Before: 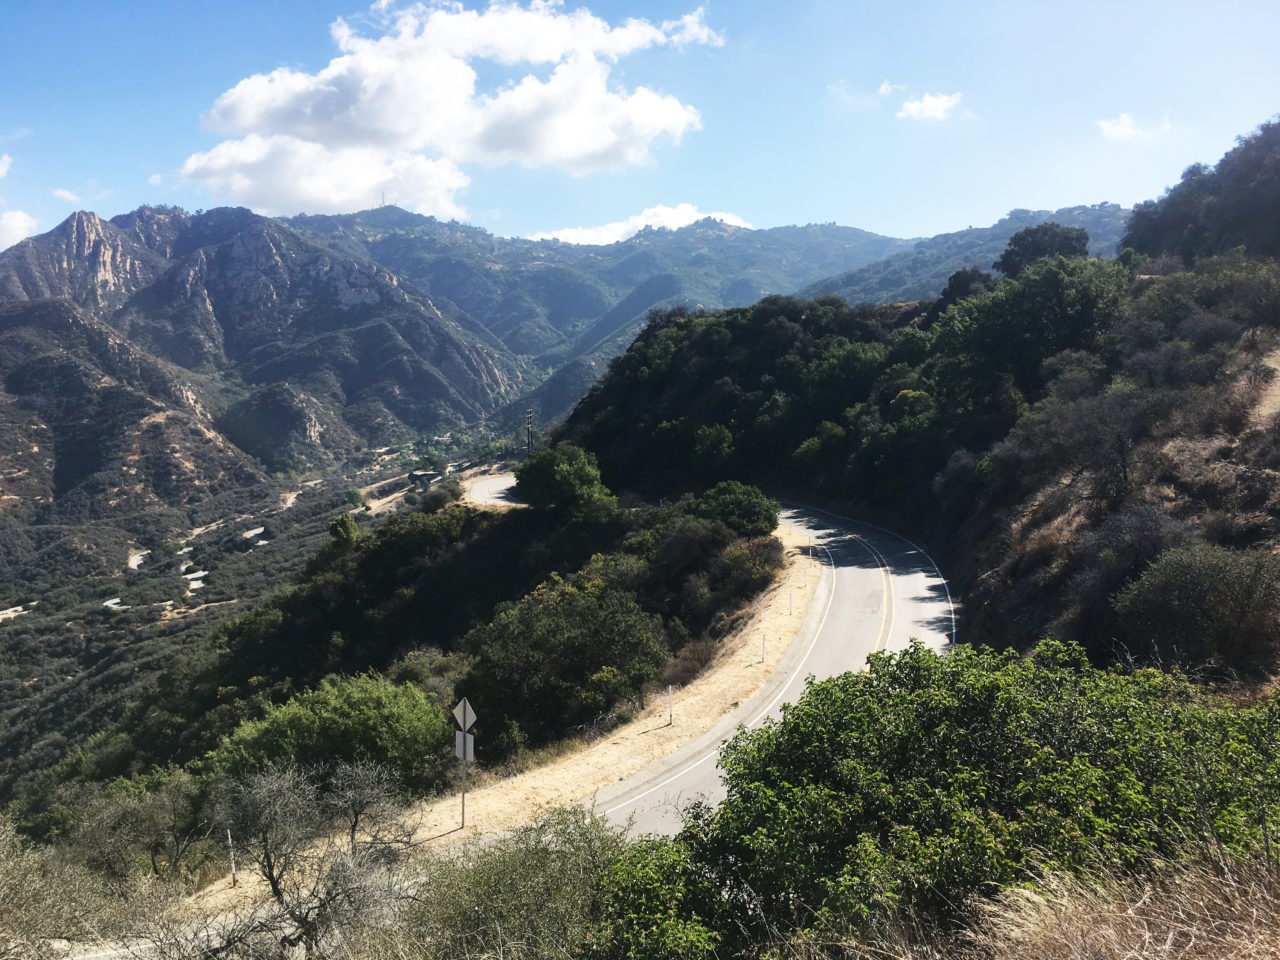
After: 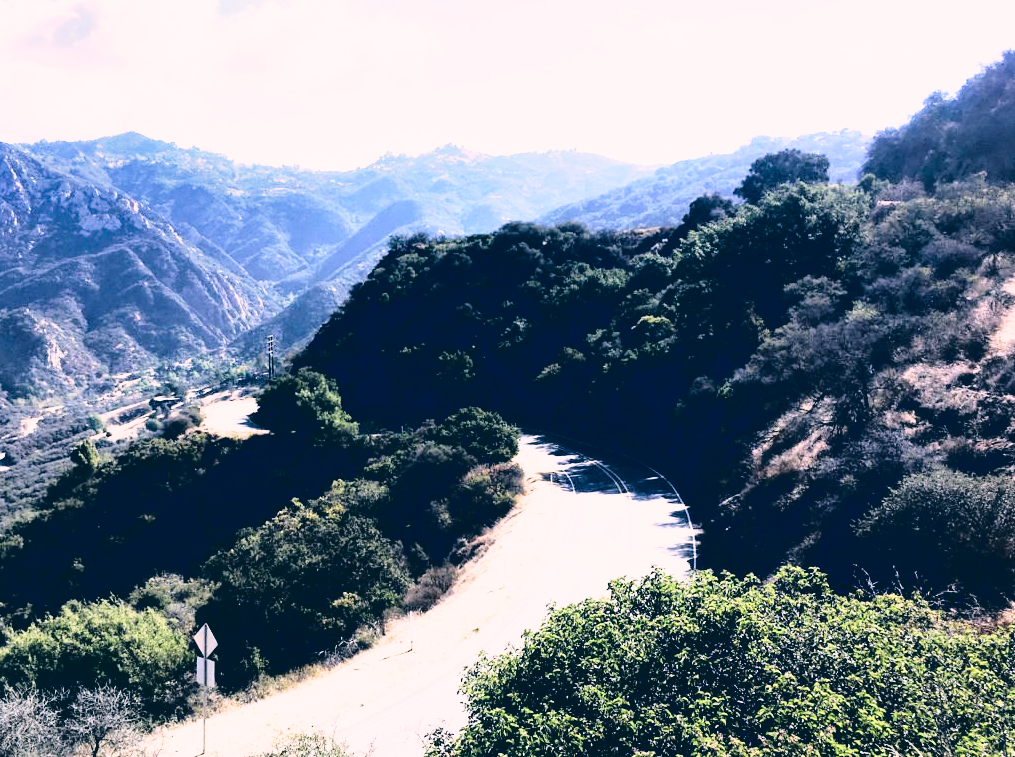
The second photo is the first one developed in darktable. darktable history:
crop and rotate: left 20.255%, top 7.742%, right 0.406%, bottom 13.398%
base curve: curves: ch0 [(0, 0) (0.012, 0.01) (0.073, 0.168) (0.31, 0.711) (0.645, 0.957) (1, 1)], preserve colors none
shadows and highlights: shadows 30.58, highlights -62.98, soften with gaussian
tone curve: curves: ch0 [(0, 0) (0.003, 0.068) (0.011, 0.068) (0.025, 0.068) (0.044, 0.068) (0.069, 0.072) (0.1, 0.072) (0.136, 0.077) (0.177, 0.095) (0.224, 0.126) (0.277, 0.2) (0.335, 0.3) (0.399, 0.407) (0.468, 0.52) (0.543, 0.624) (0.623, 0.721) (0.709, 0.811) (0.801, 0.88) (0.898, 0.942) (1, 1)], color space Lab, linked channels
color correction: highlights a* 14.32, highlights b* 6.08, shadows a* -5.92, shadows b* -15.96, saturation 0.857
color calibration: illuminant as shot in camera, x 0.378, y 0.381, temperature 4101.51 K
